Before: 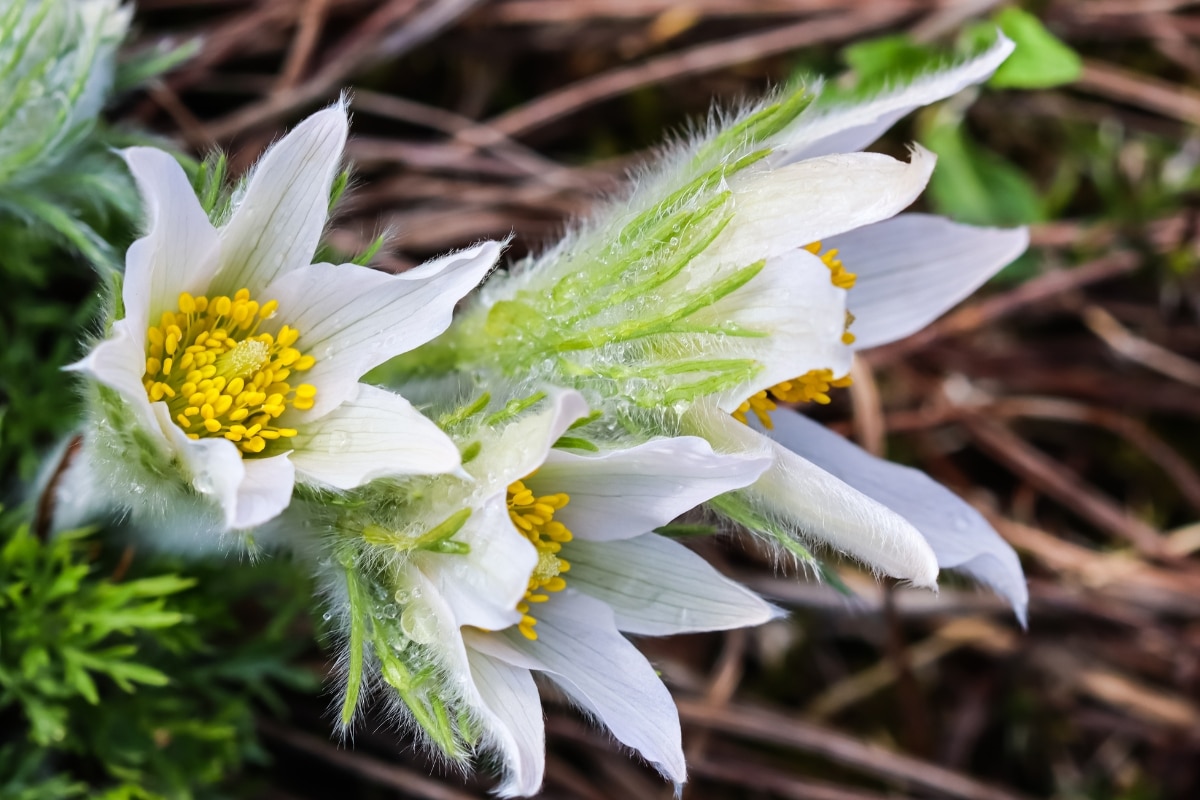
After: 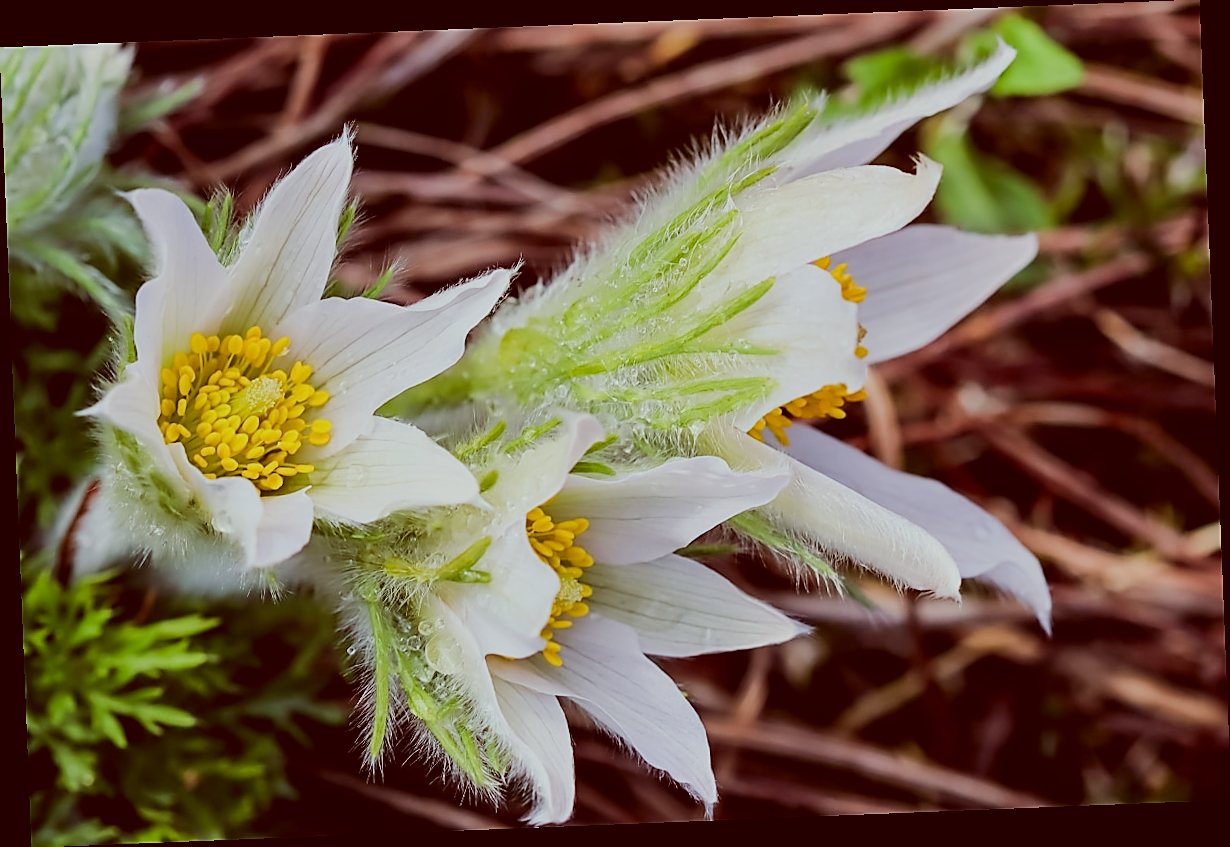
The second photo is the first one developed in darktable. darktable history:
color correction: highlights a* -7.23, highlights b* -0.161, shadows a* 20.08, shadows b* 11.73
sharpen: radius 1.4, amount 1.25, threshold 0.7
rotate and perspective: rotation -2.29°, automatic cropping off
filmic rgb: black relative exposure -16 EV, white relative exposure 4.97 EV, hardness 6.25
